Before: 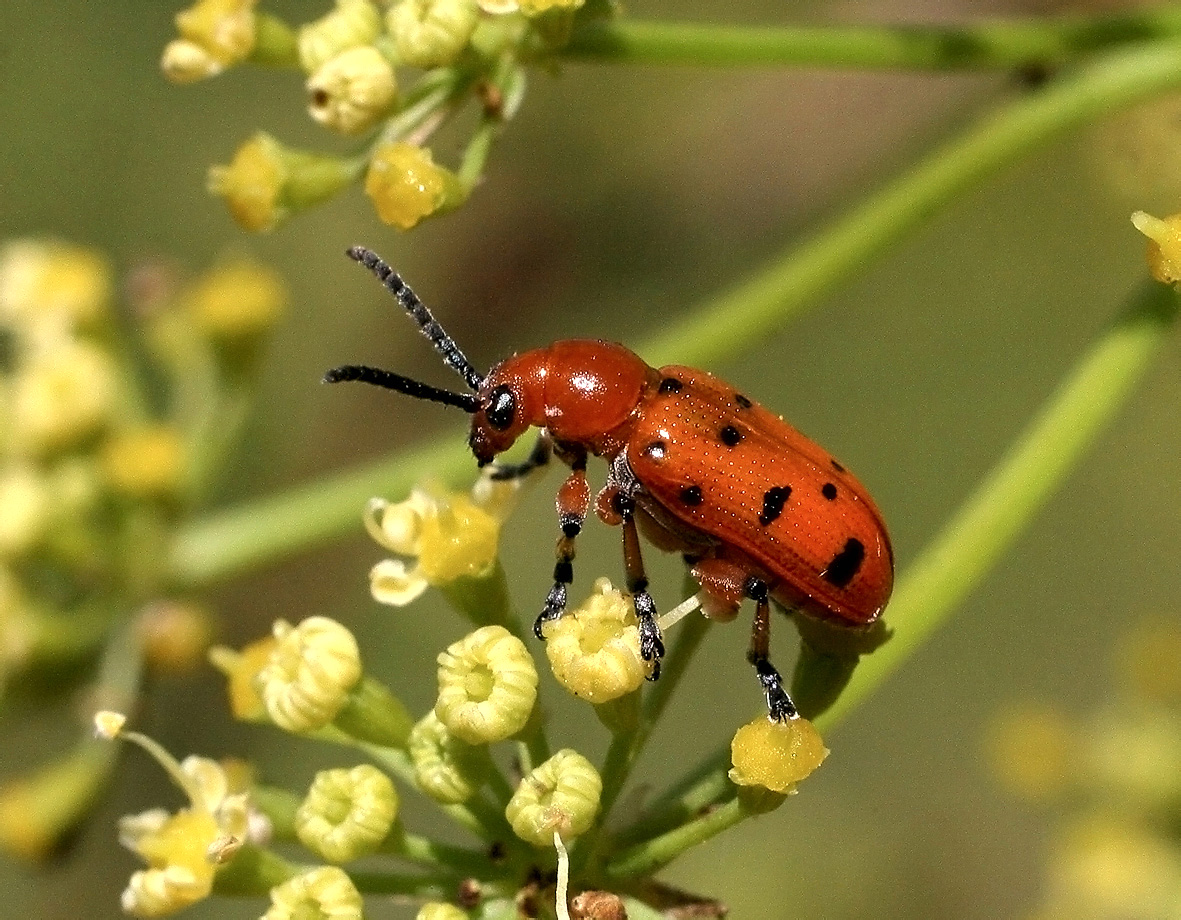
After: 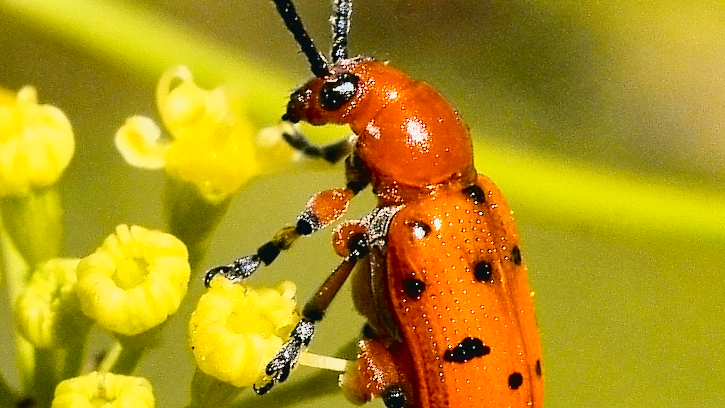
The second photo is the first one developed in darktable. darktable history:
tone curve: curves: ch0 [(0, 0.029) (0.087, 0.084) (0.227, 0.239) (0.46, 0.576) (0.657, 0.796) (0.861, 0.932) (0.997, 0.951)]; ch1 [(0, 0) (0.353, 0.344) (0.45, 0.46) (0.502, 0.494) (0.534, 0.523) (0.573, 0.576) (0.602, 0.631) (0.647, 0.669) (1, 1)]; ch2 [(0, 0) (0.333, 0.346) (0.385, 0.395) (0.44, 0.466) (0.5, 0.493) (0.521, 0.56) (0.553, 0.579) (0.573, 0.599) (0.667, 0.777) (1, 1)], color space Lab, independent channels, preserve colors none
shadows and highlights: radius 125.23, shadows 30.34, highlights -31.11, low approximation 0.01, soften with gaussian
tone equalizer: -7 EV 0.144 EV, -6 EV 0.637 EV, -5 EV 1.18 EV, -4 EV 1.33 EV, -3 EV 1.14 EV, -2 EV 0.6 EV, -1 EV 0.15 EV, smoothing diameter 24.94%, edges refinement/feathering 5.85, preserve details guided filter
crop and rotate: angle -44.34°, top 16.662%, right 0.943%, bottom 11.696%
color balance rgb: shadows lift › luminance -10.066%, shadows lift › chroma 0.681%, shadows lift › hue 115°, perceptual saturation grading › global saturation 0.916%
